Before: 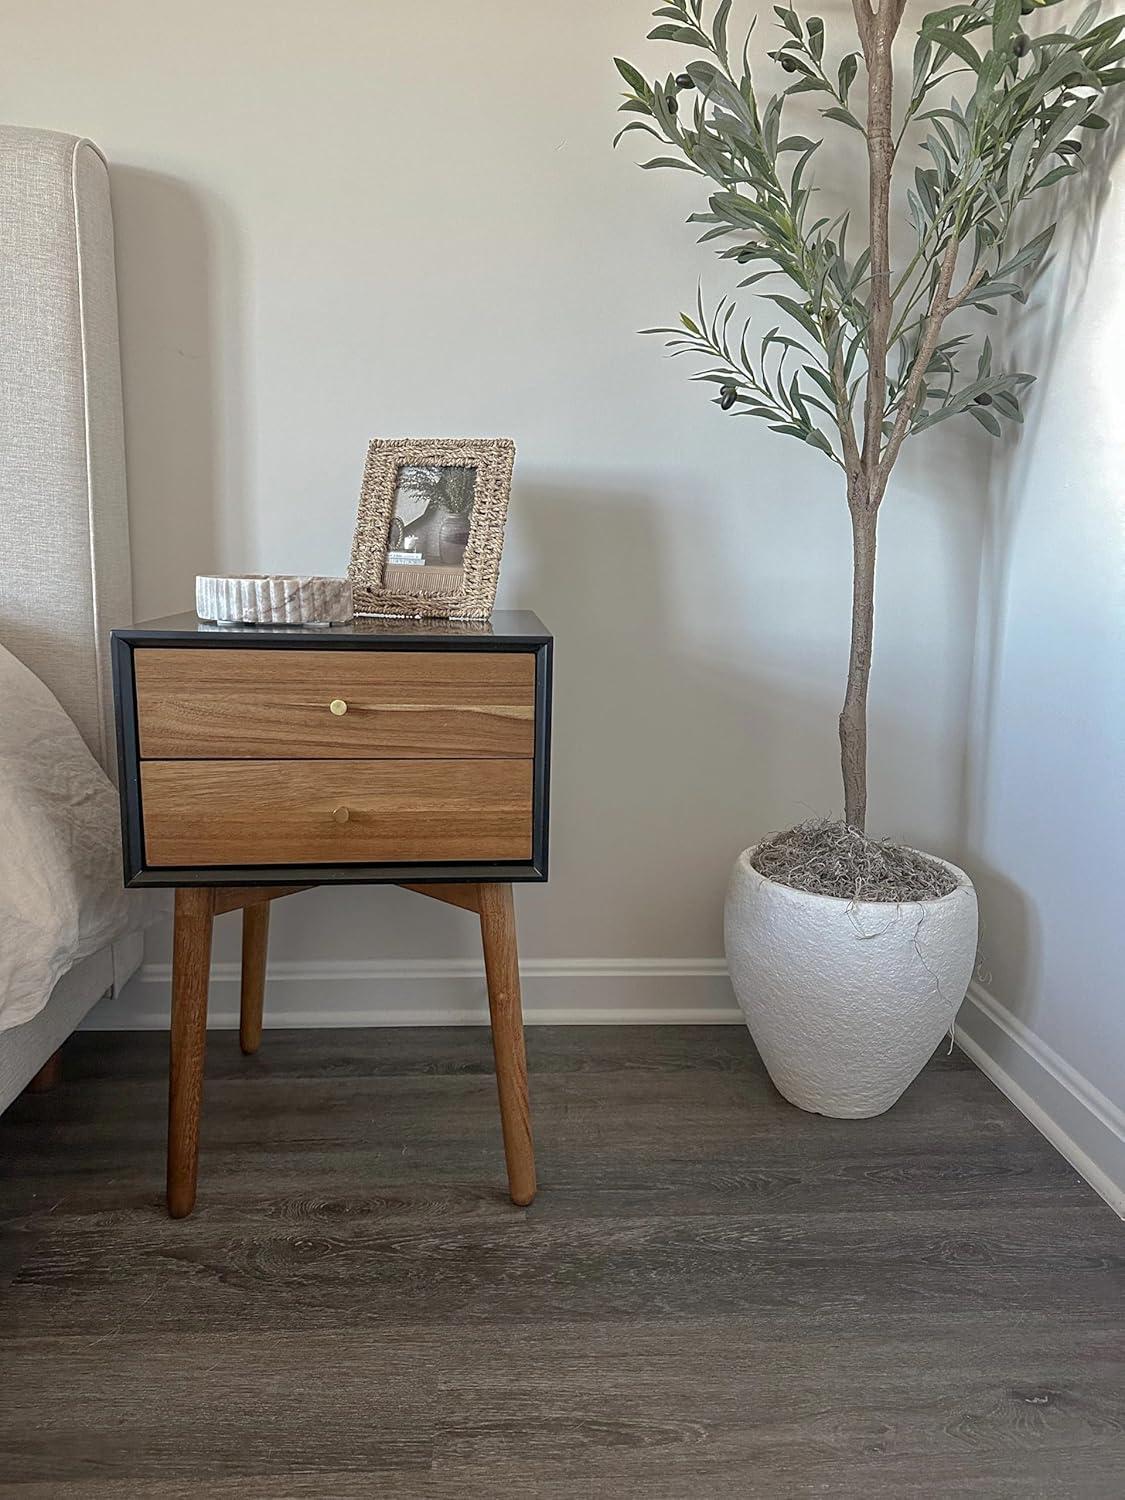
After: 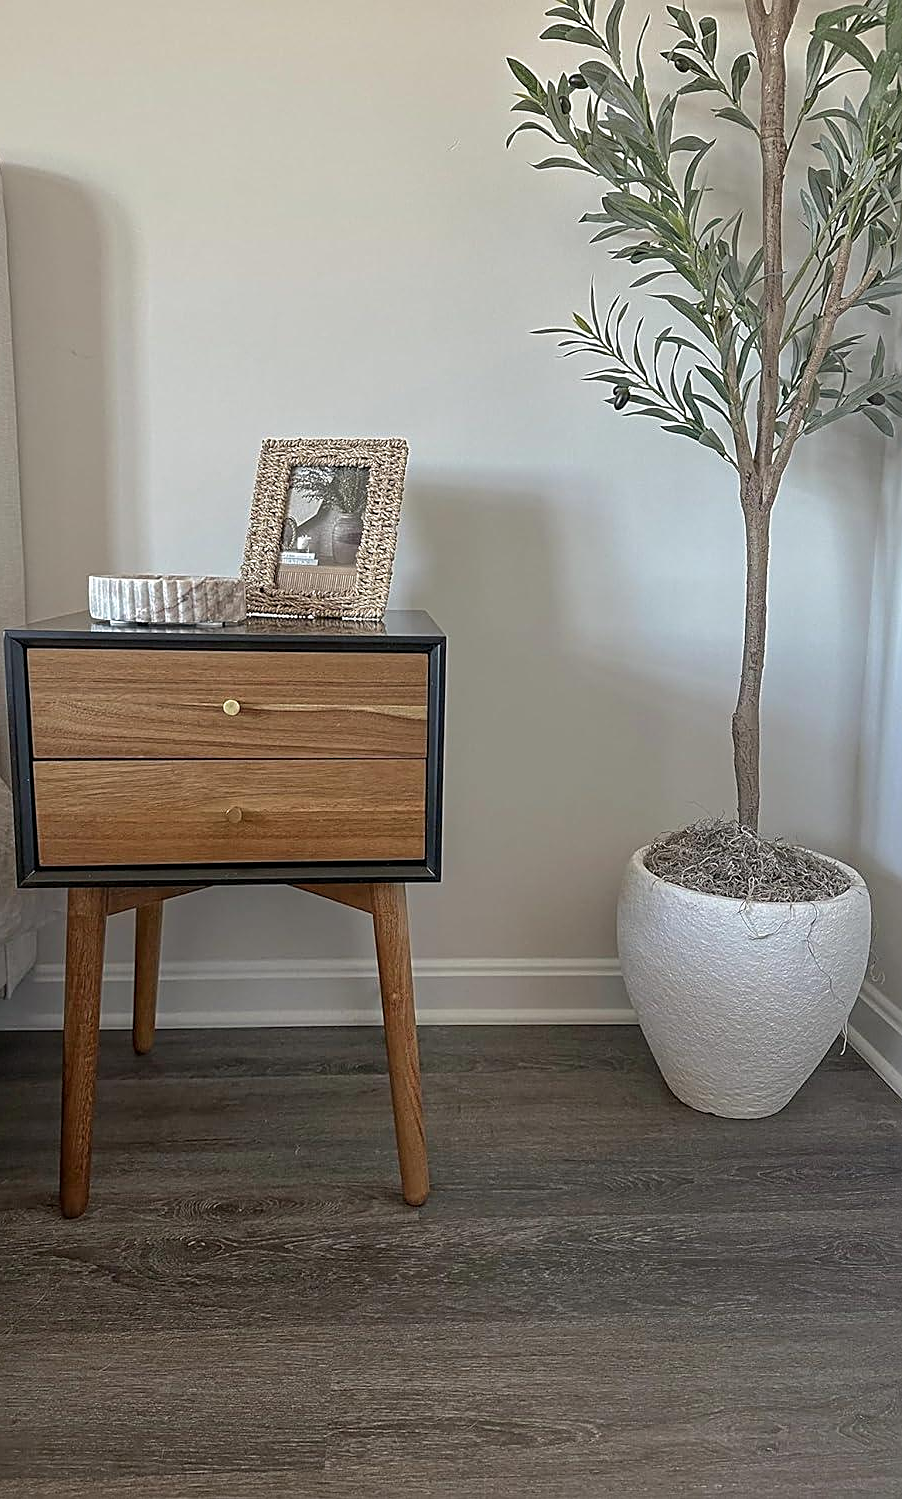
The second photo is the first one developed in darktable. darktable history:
sharpen: on, module defaults
crop and rotate: left 9.557%, right 10.211%
